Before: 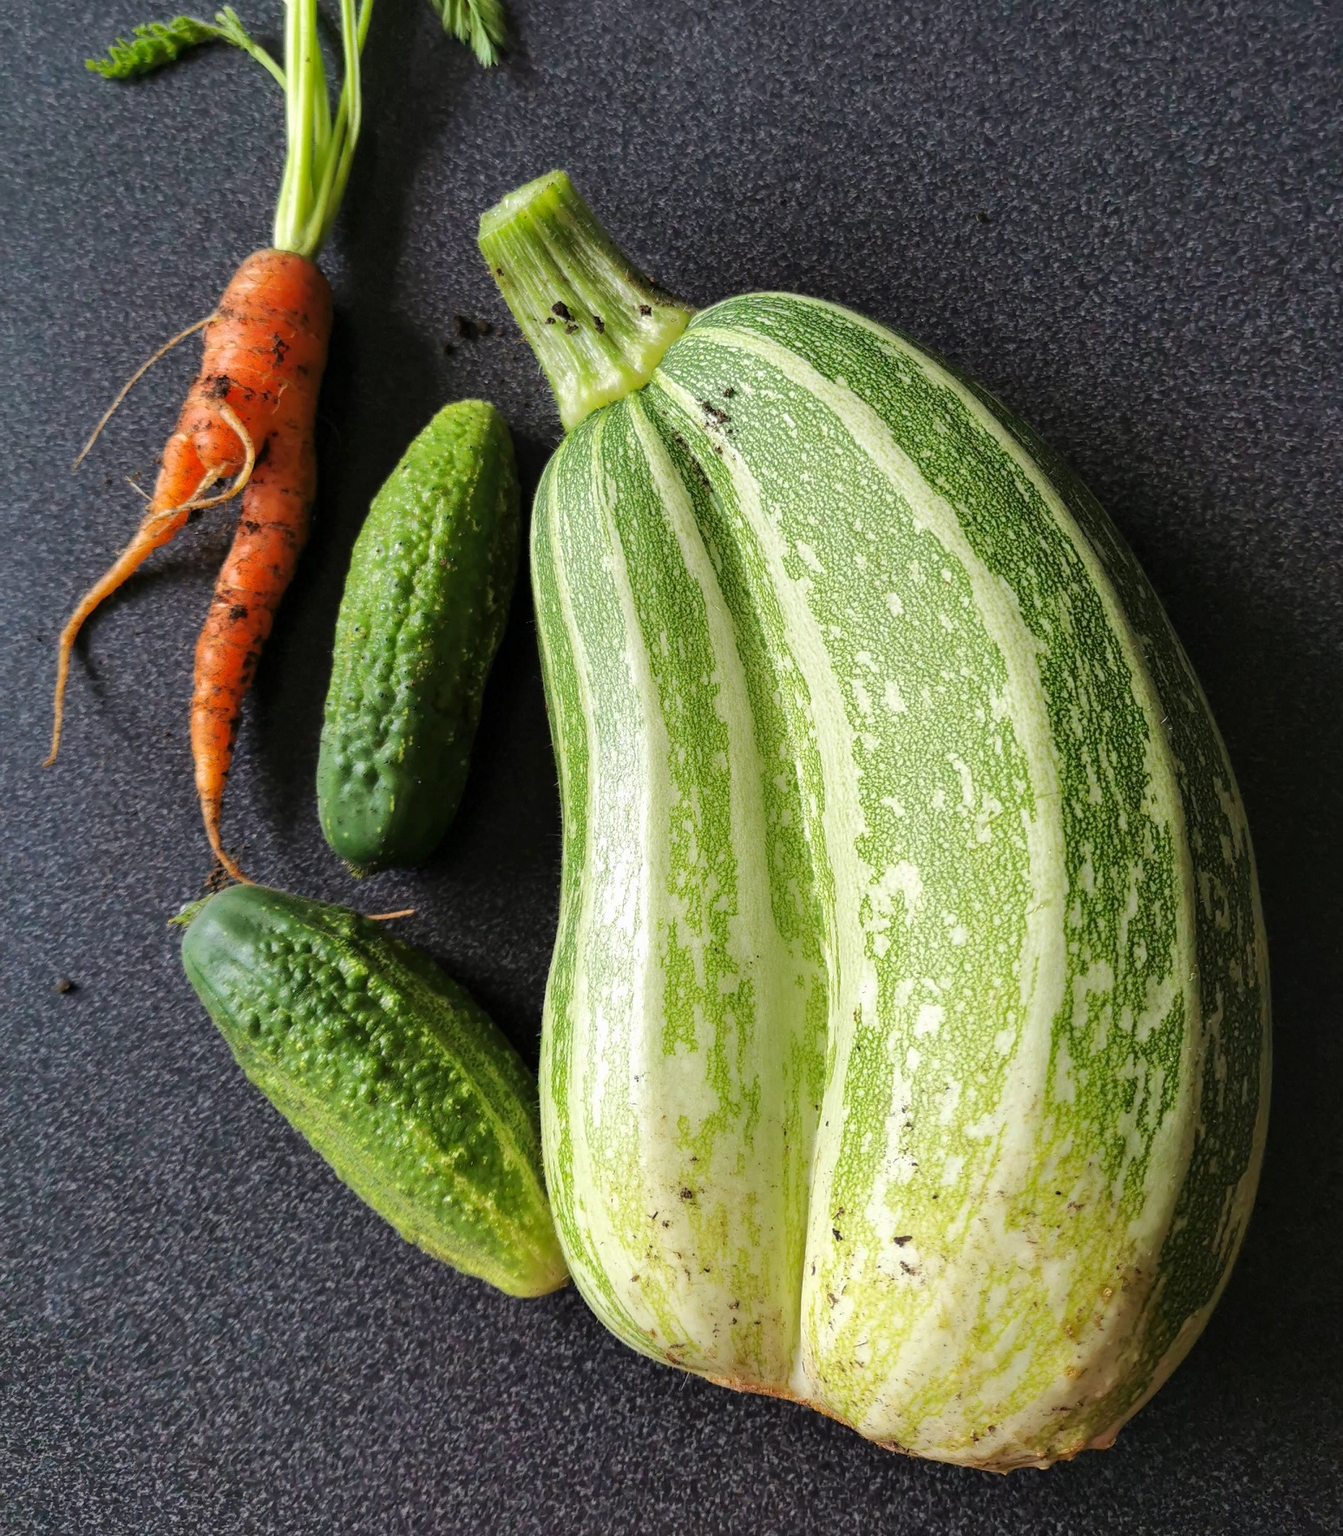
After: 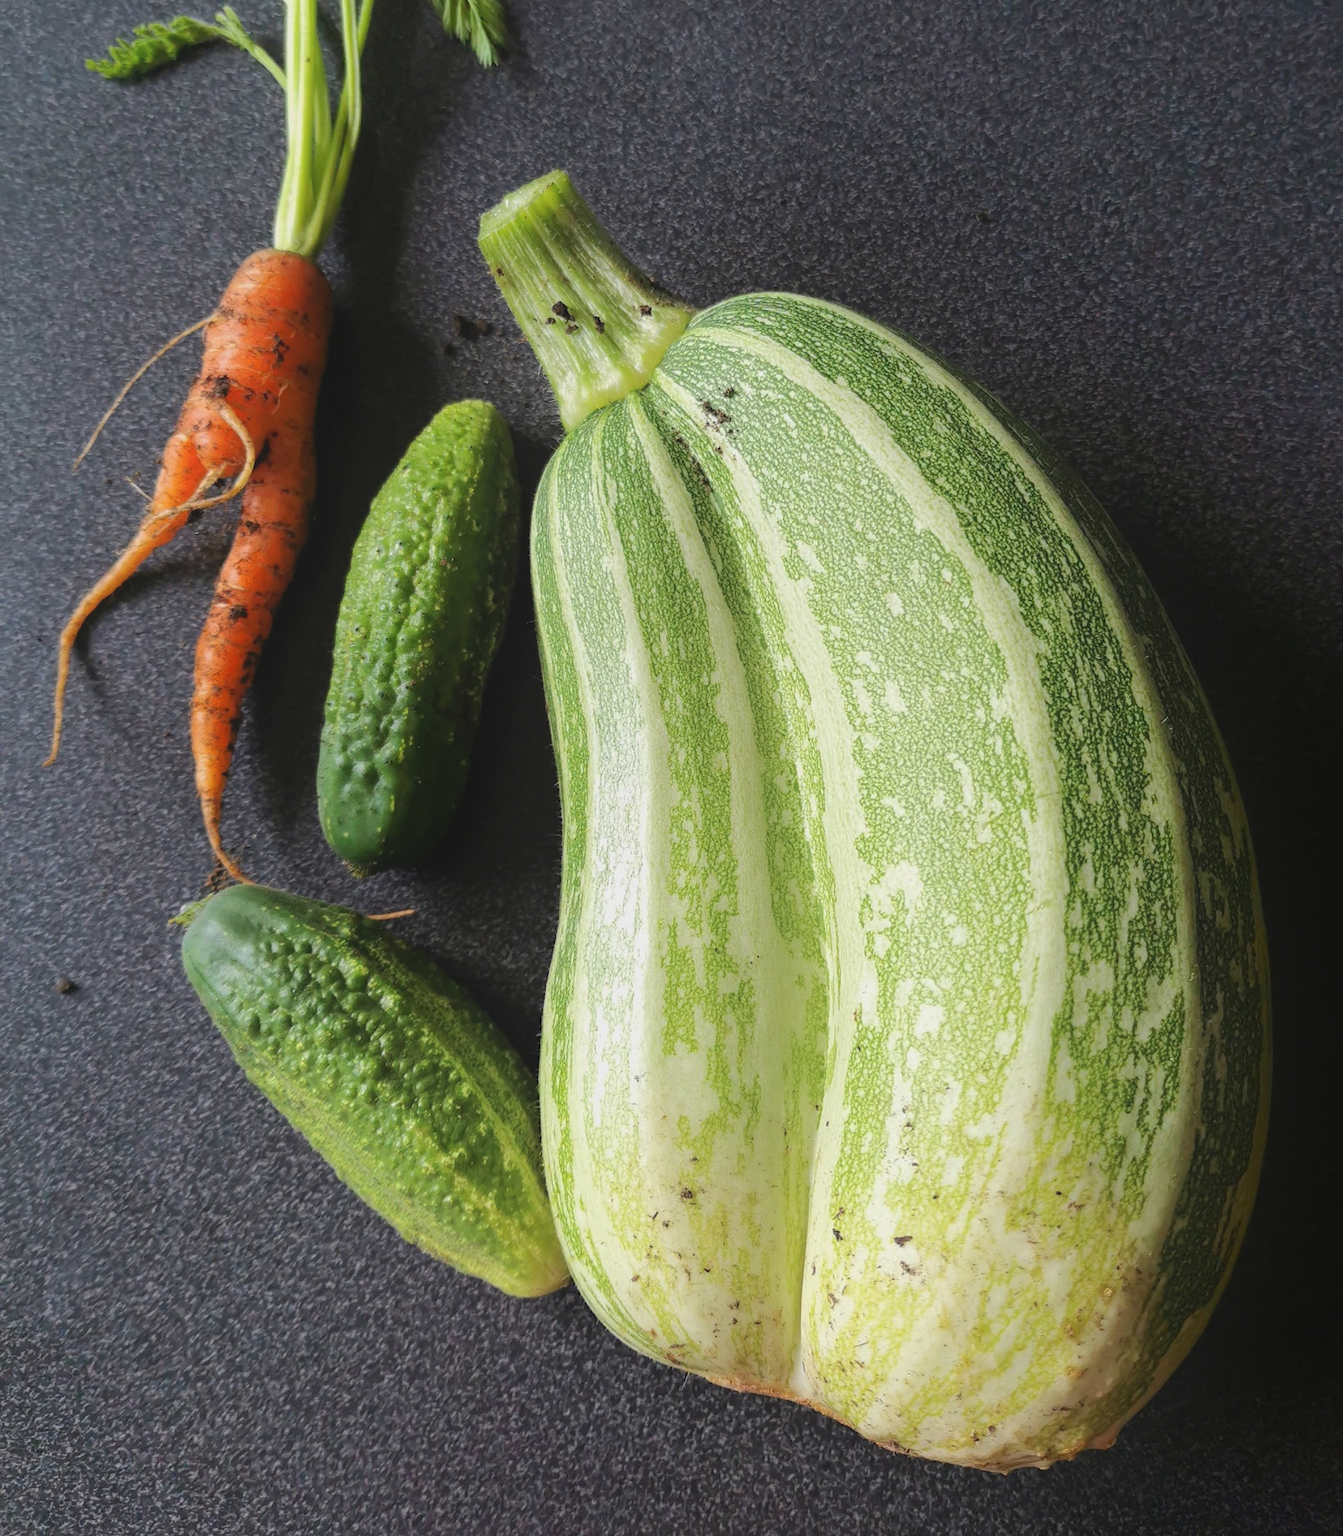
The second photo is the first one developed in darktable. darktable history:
contrast brightness saturation: contrast -0.15, brightness 0.05, saturation -0.12
shadows and highlights: shadows -70, highlights 35, soften with gaussian
